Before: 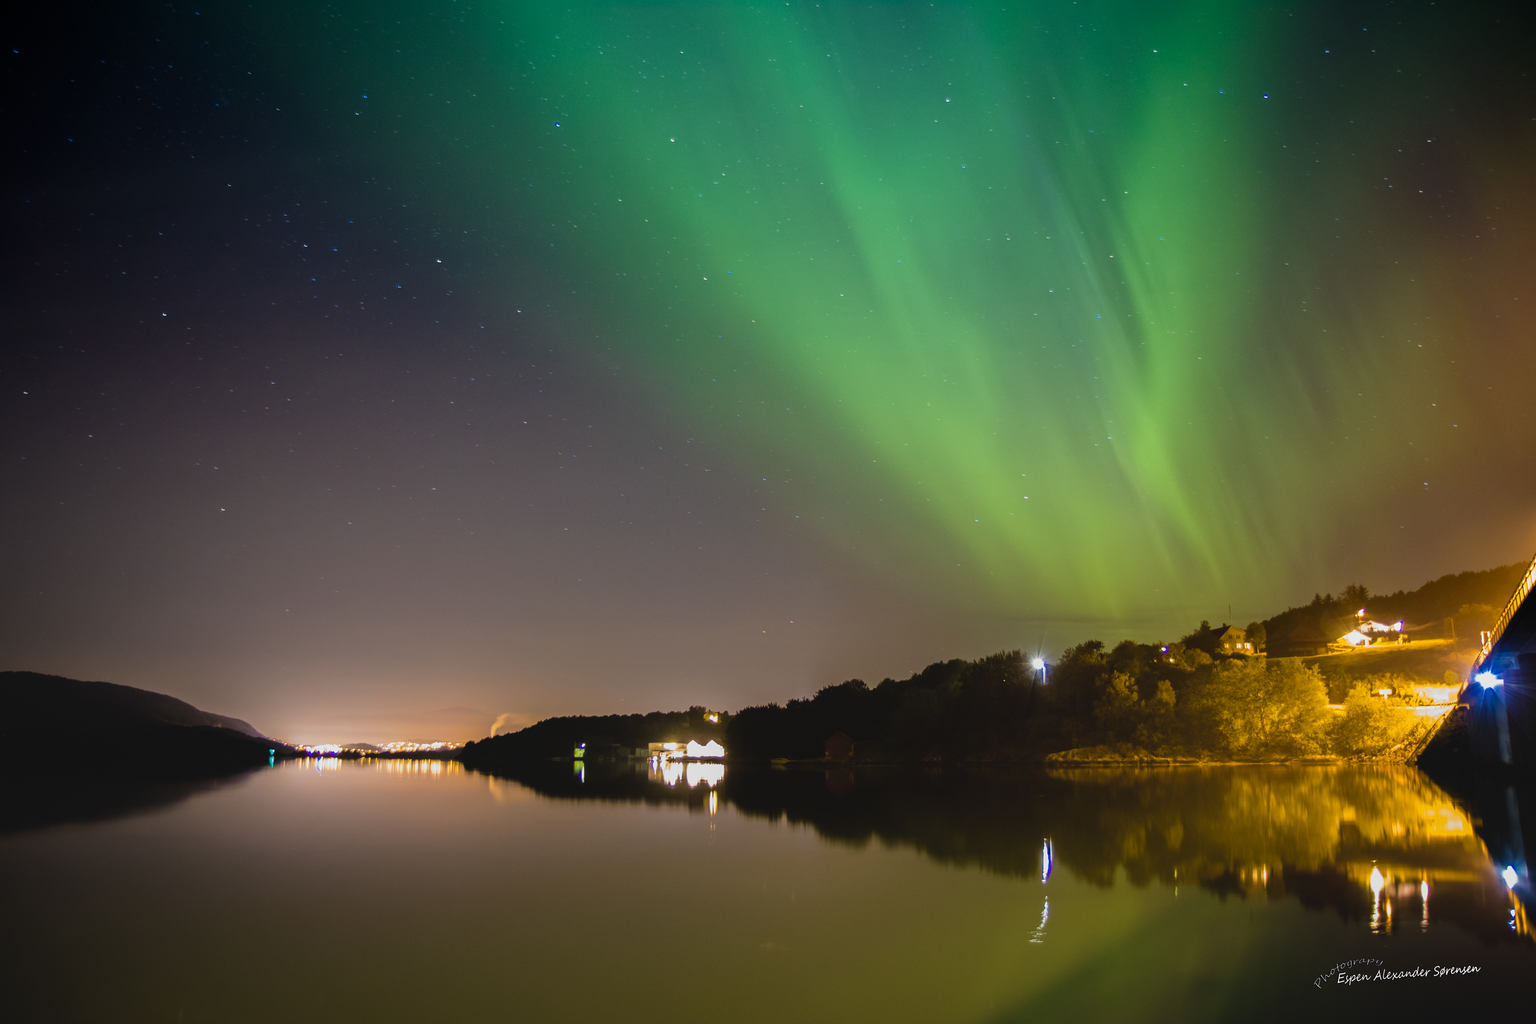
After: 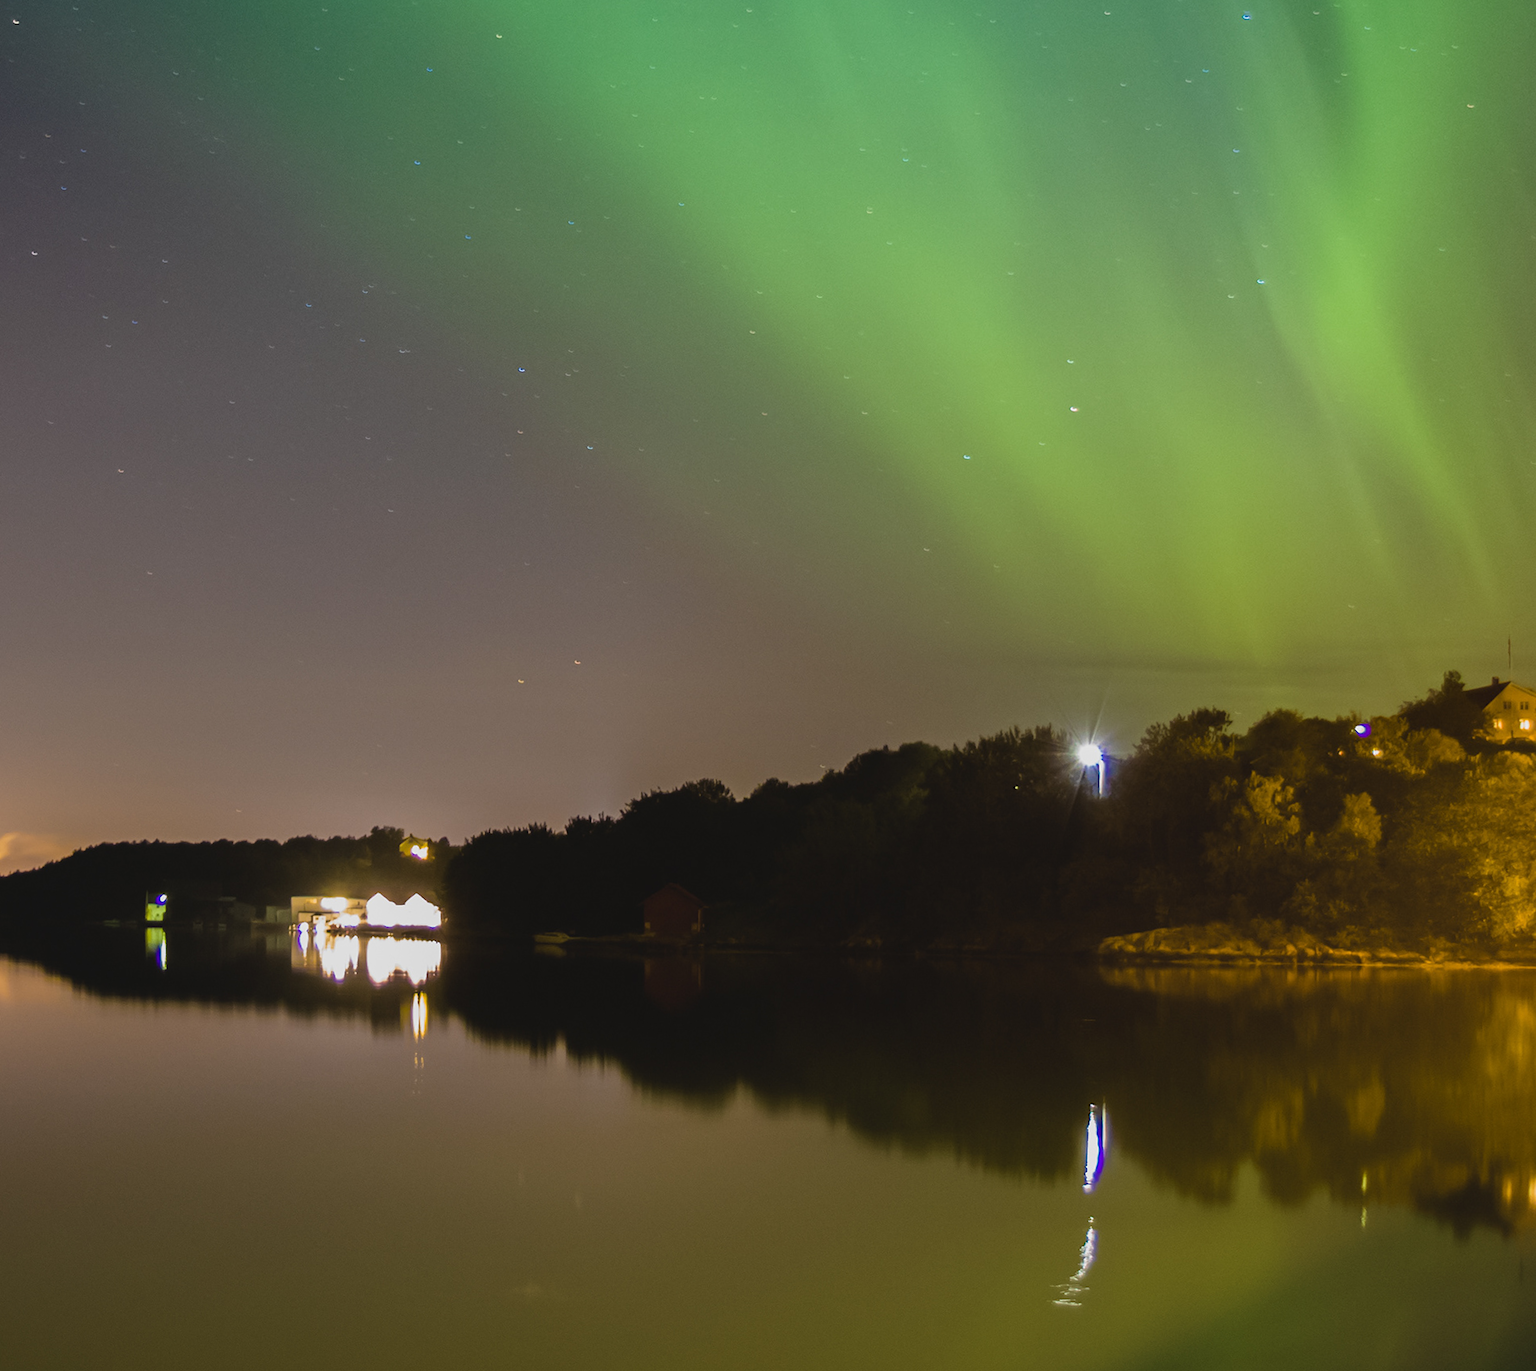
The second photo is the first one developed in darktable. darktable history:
crop and rotate: left 29.237%, top 31.152%, right 19.807%
rotate and perspective: rotation 0.062°, lens shift (vertical) 0.115, lens shift (horizontal) -0.133, crop left 0.047, crop right 0.94, crop top 0.061, crop bottom 0.94
